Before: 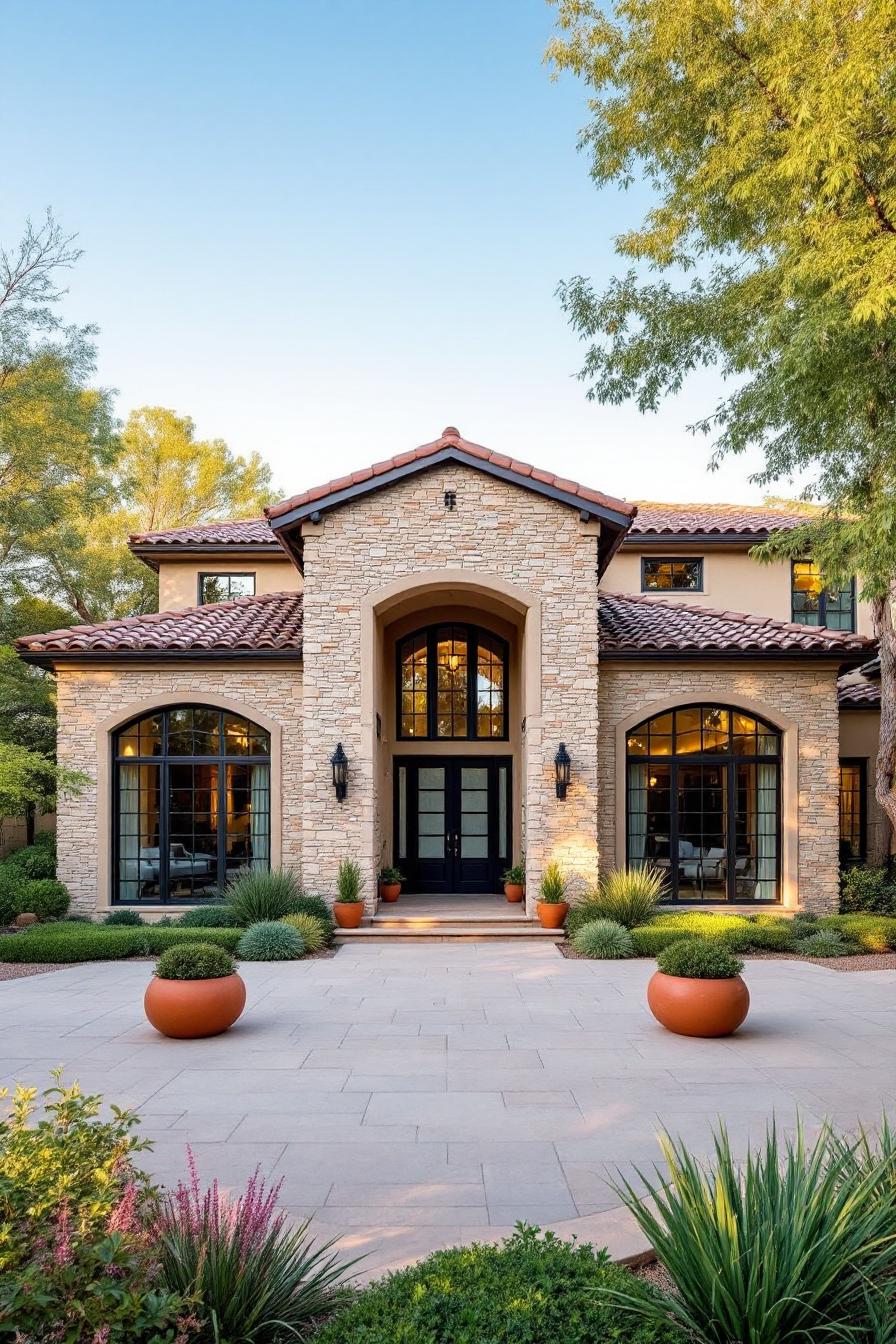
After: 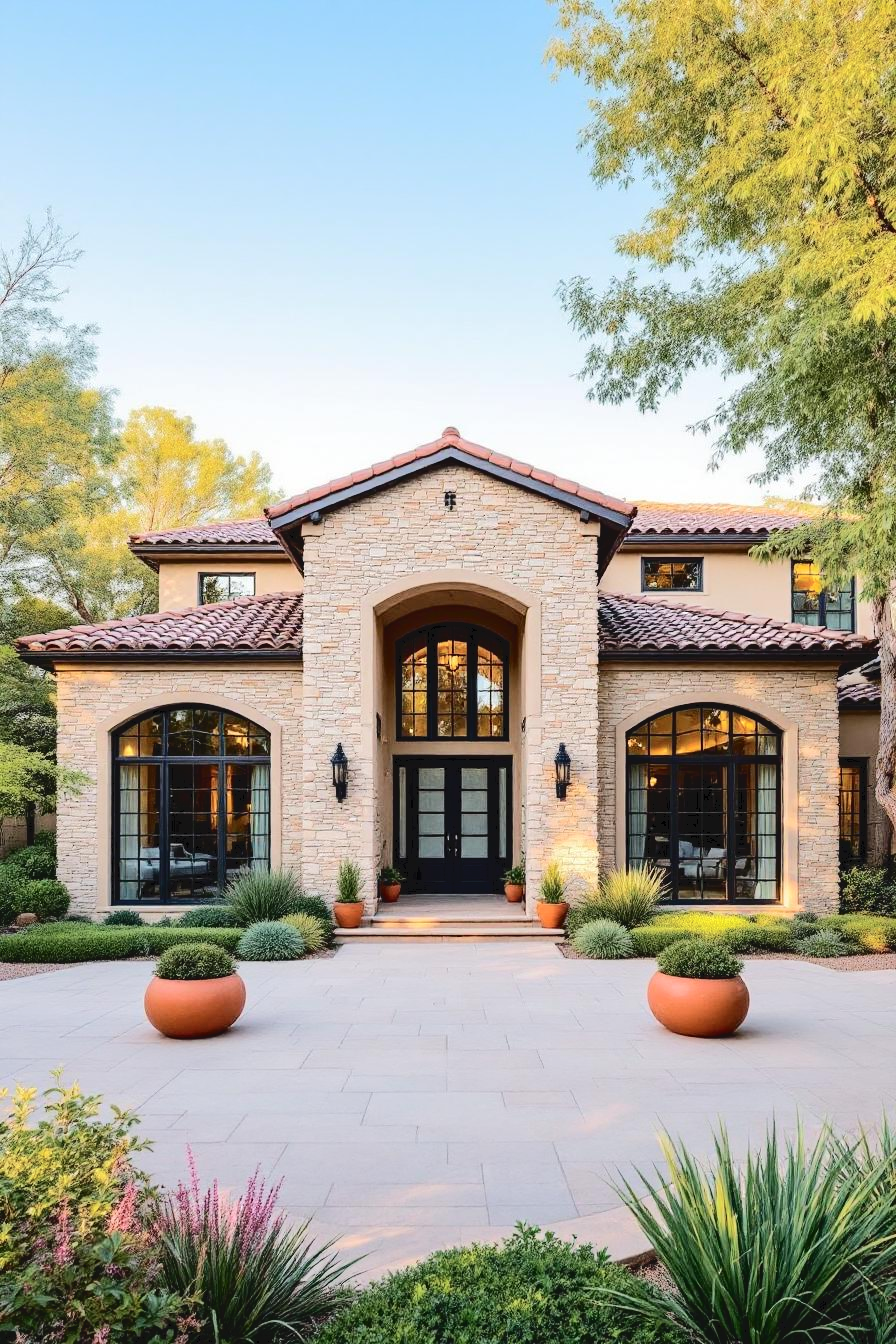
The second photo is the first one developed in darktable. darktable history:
tone curve: curves: ch0 [(0, 0) (0.003, 0.058) (0.011, 0.059) (0.025, 0.061) (0.044, 0.067) (0.069, 0.084) (0.1, 0.102) (0.136, 0.124) (0.177, 0.171) (0.224, 0.246) (0.277, 0.324) (0.335, 0.411) (0.399, 0.509) (0.468, 0.605) (0.543, 0.688) (0.623, 0.738) (0.709, 0.798) (0.801, 0.852) (0.898, 0.911) (1, 1)], color space Lab, independent channels, preserve colors none
